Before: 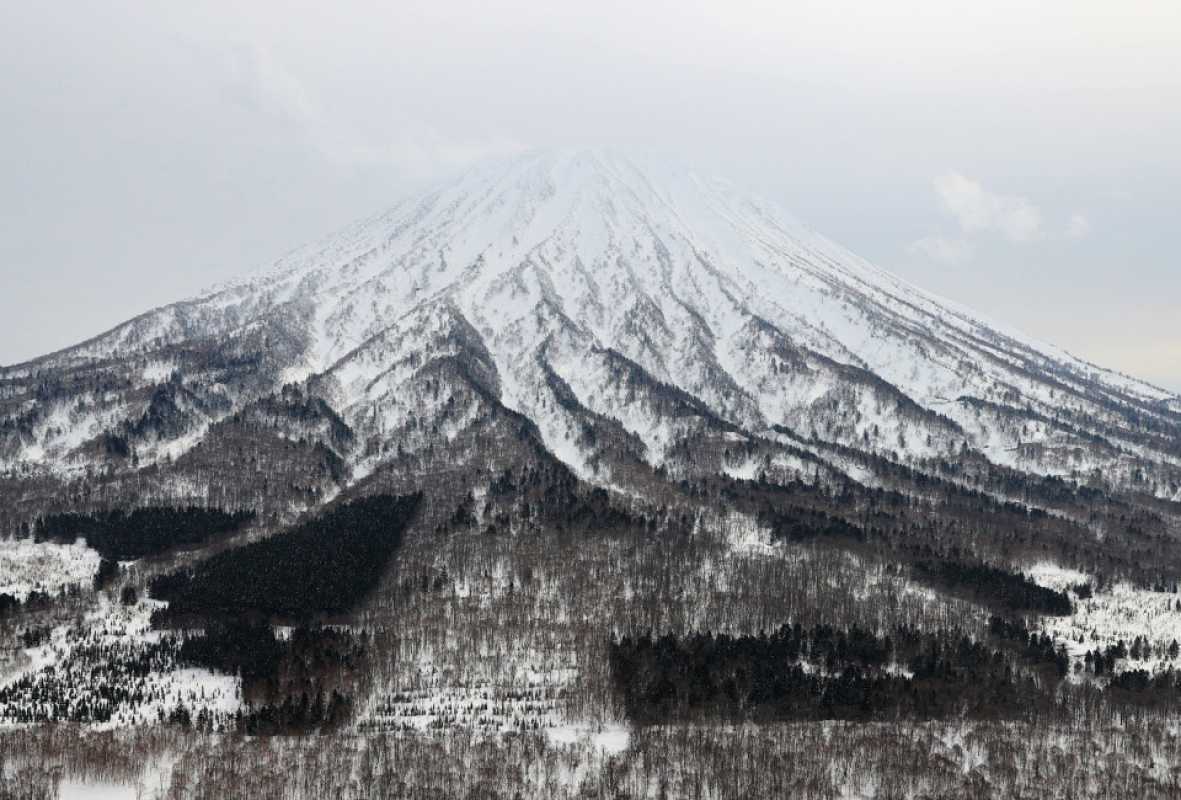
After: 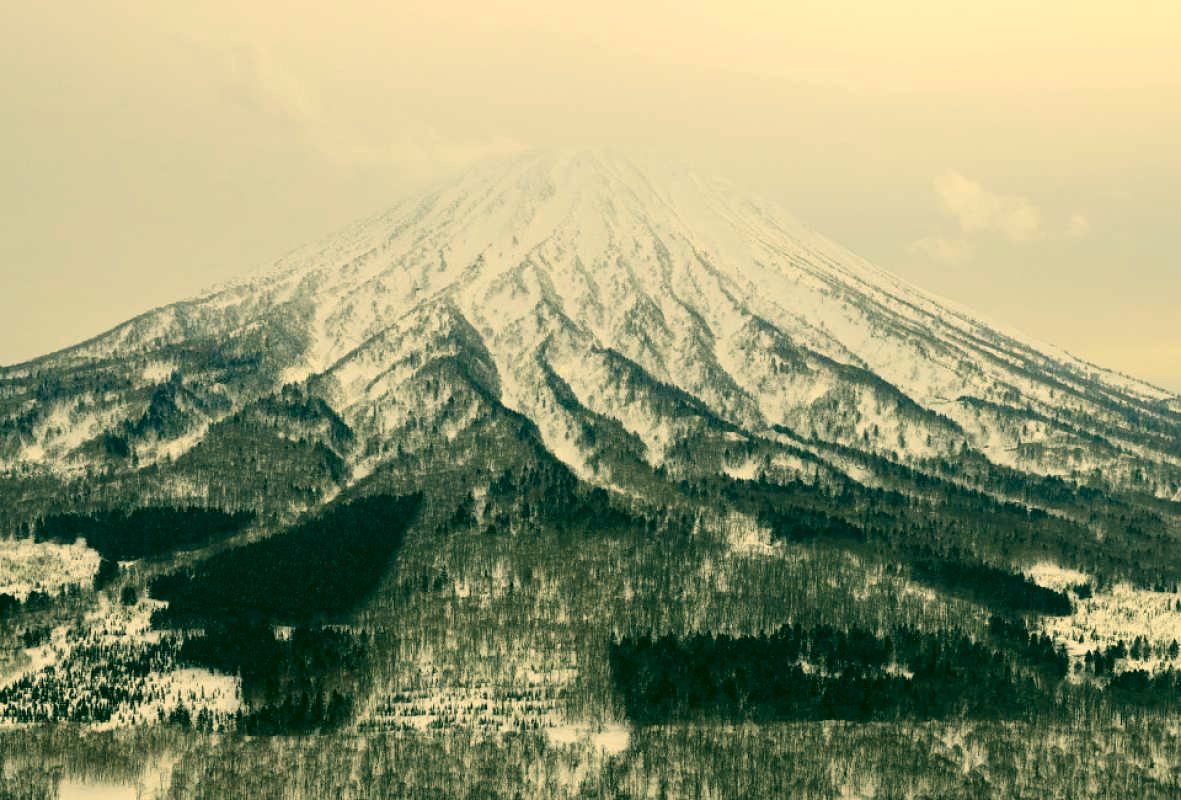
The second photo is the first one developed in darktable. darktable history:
color correction: highlights a* 5.69, highlights b* 33.1, shadows a* -25.88, shadows b* 3.9
